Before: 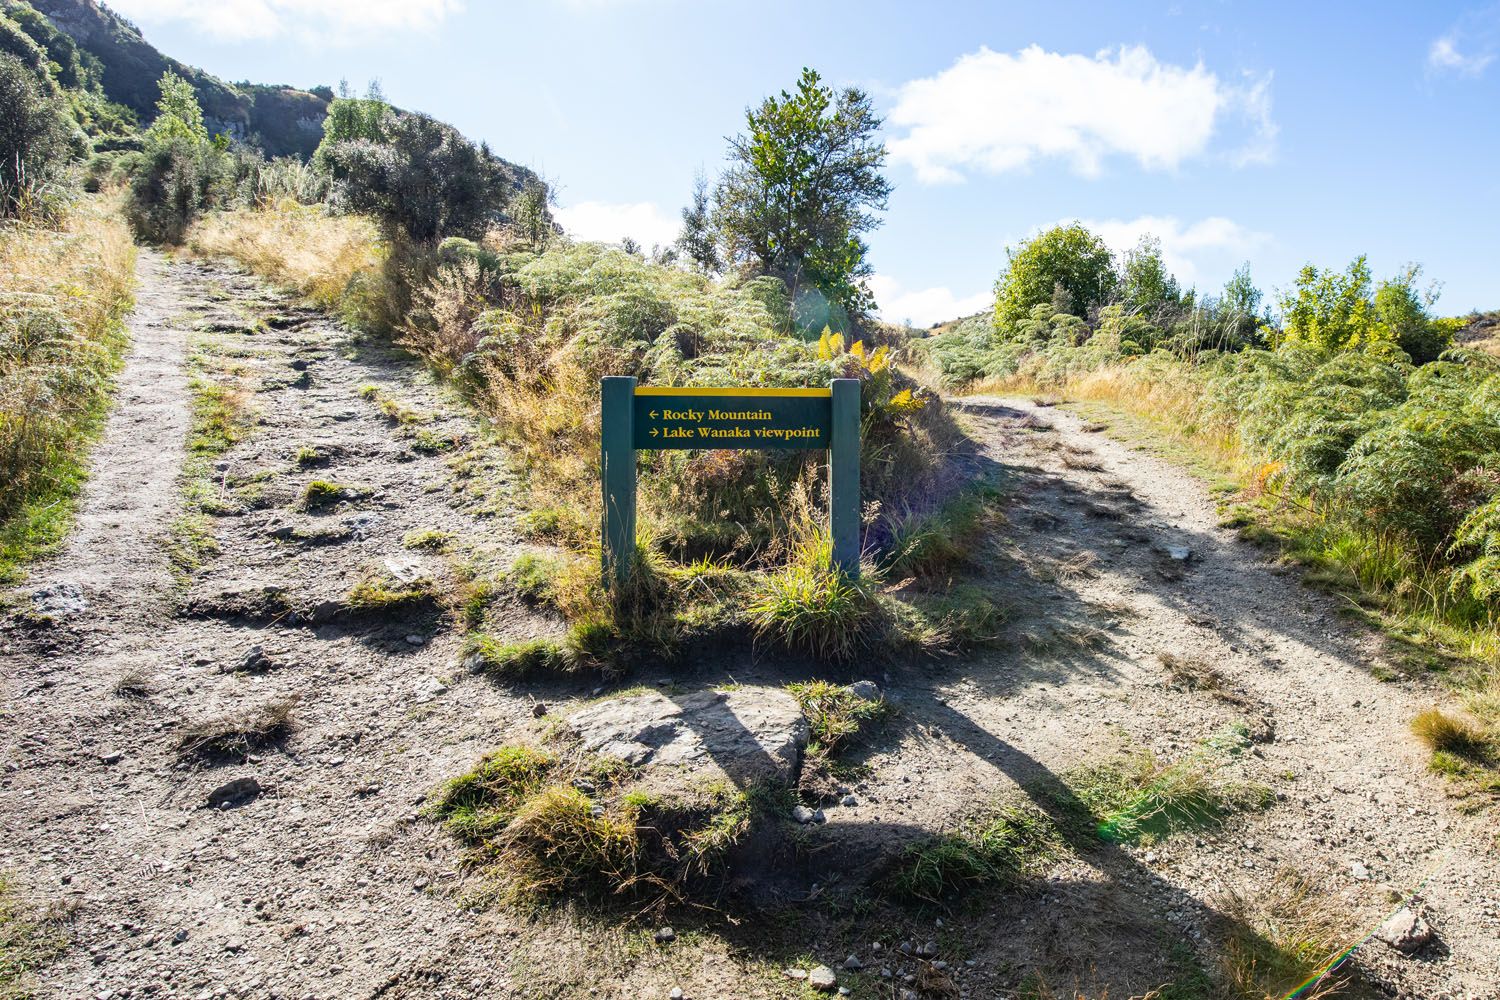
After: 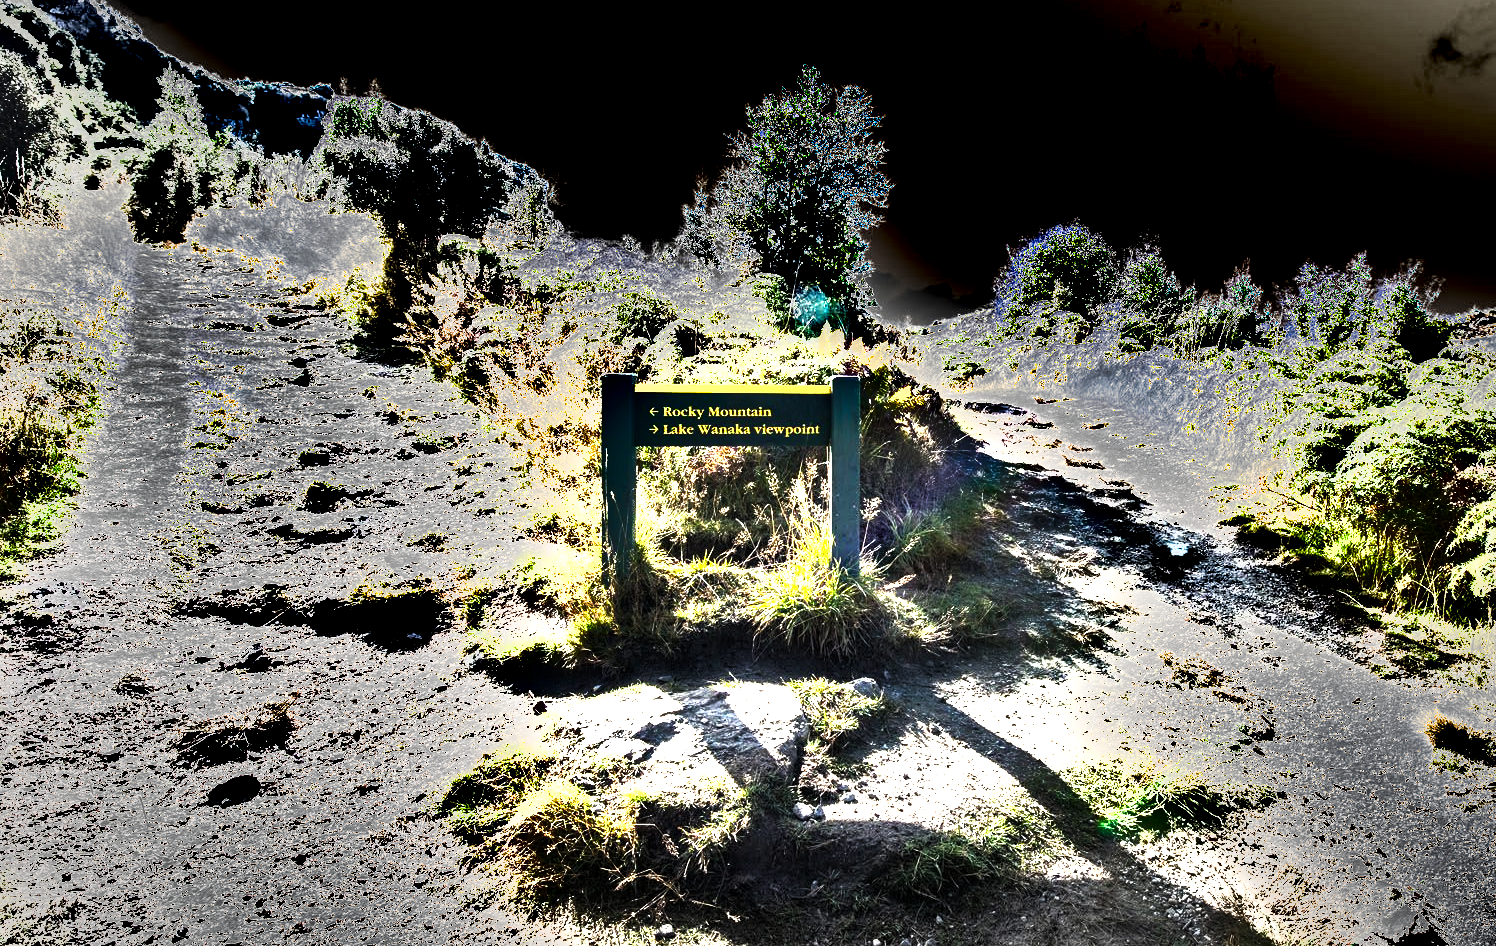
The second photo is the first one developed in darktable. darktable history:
levels: levels [0.044, 0.475, 0.791]
exposure: black level correction 0, exposure 1.2 EV, compensate exposure bias true, compensate highlight preservation false
shadows and highlights: low approximation 0.01, soften with gaussian
crop: top 0.319%, right 0.265%, bottom 5.039%
vignetting: brightness -0.287, automatic ratio true
